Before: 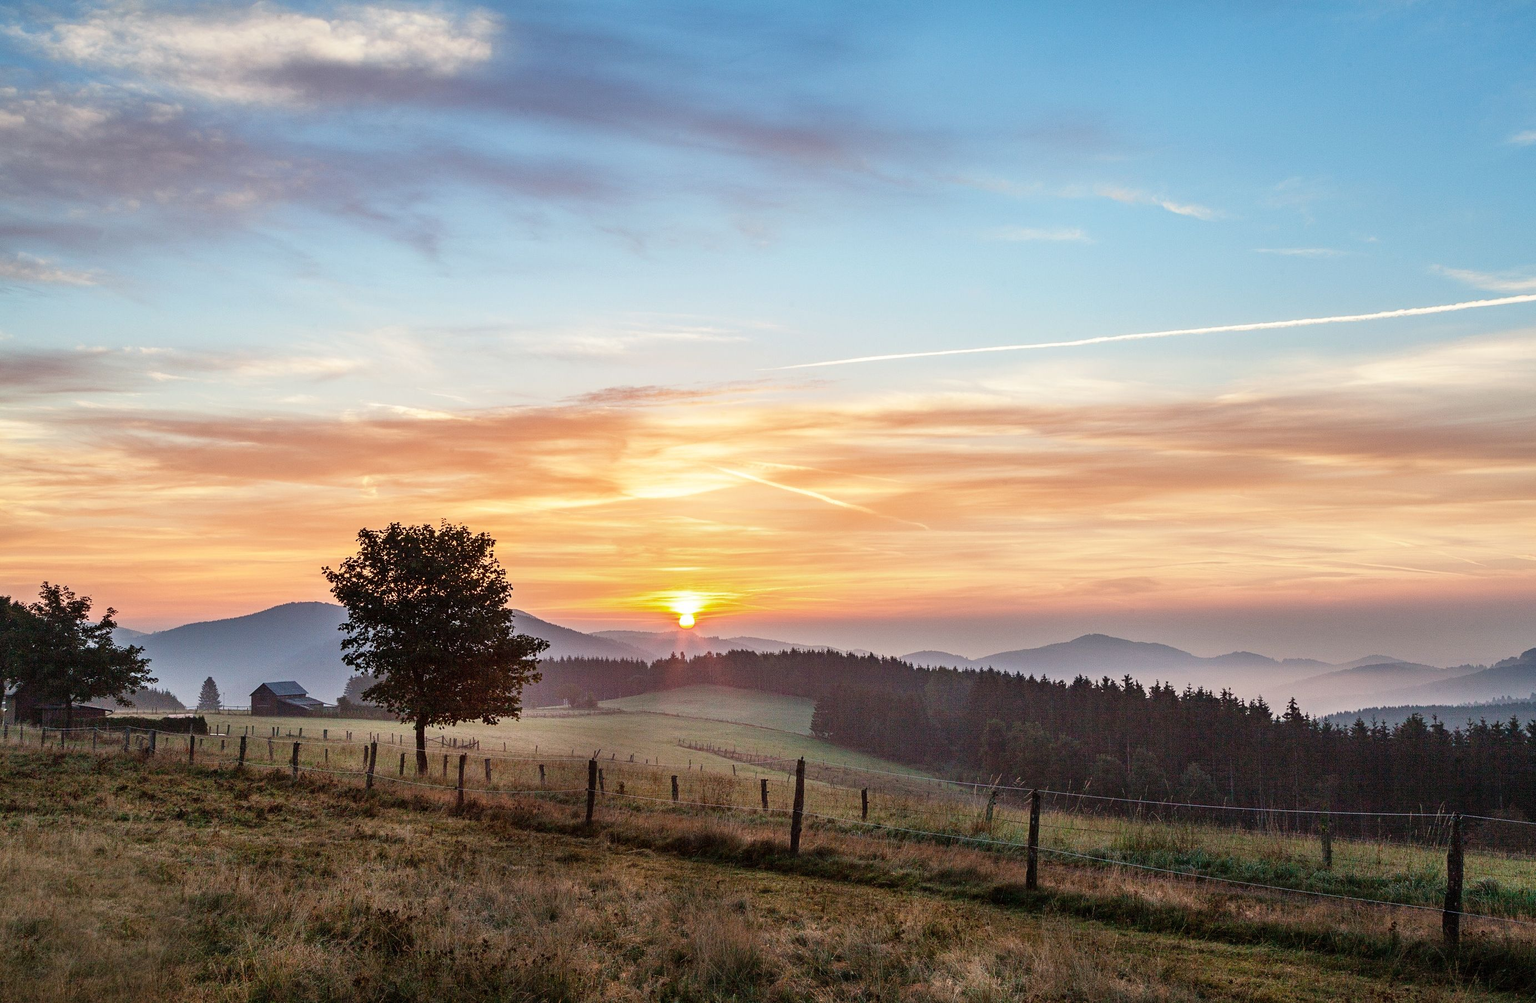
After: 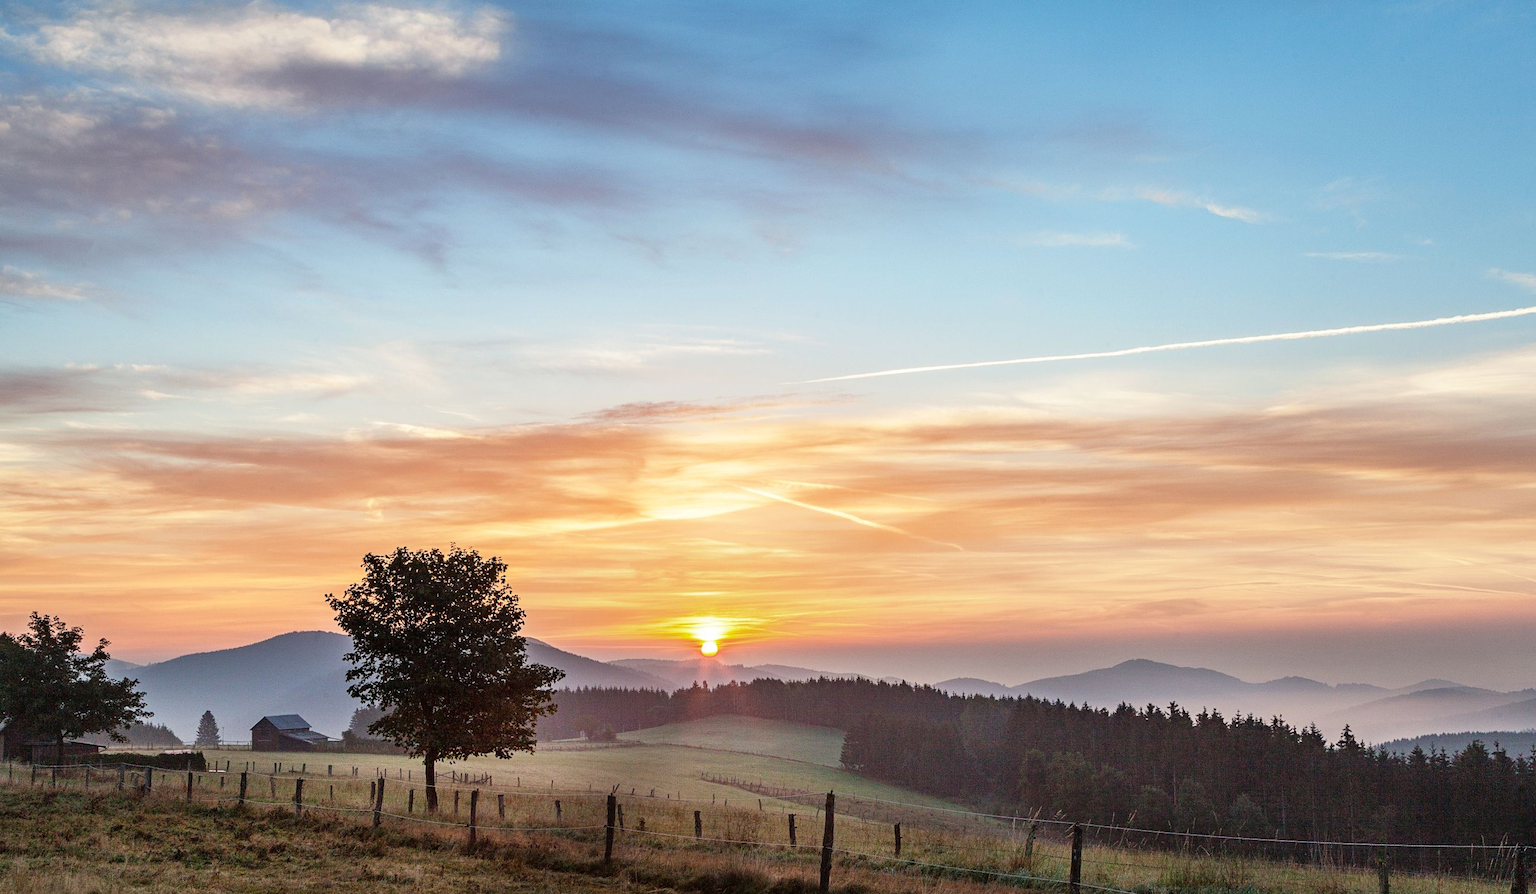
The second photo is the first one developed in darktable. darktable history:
crop and rotate: angle 0.393°, left 0.366%, right 3.52%, bottom 14.238%
